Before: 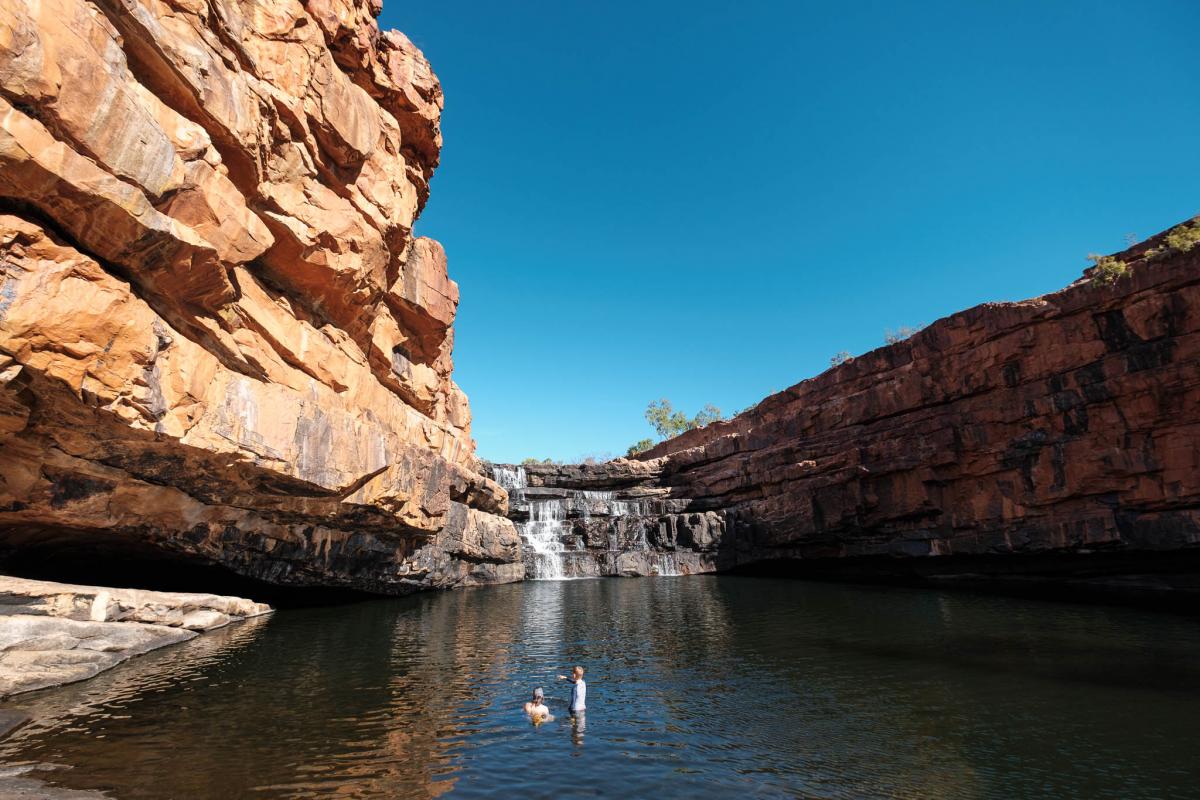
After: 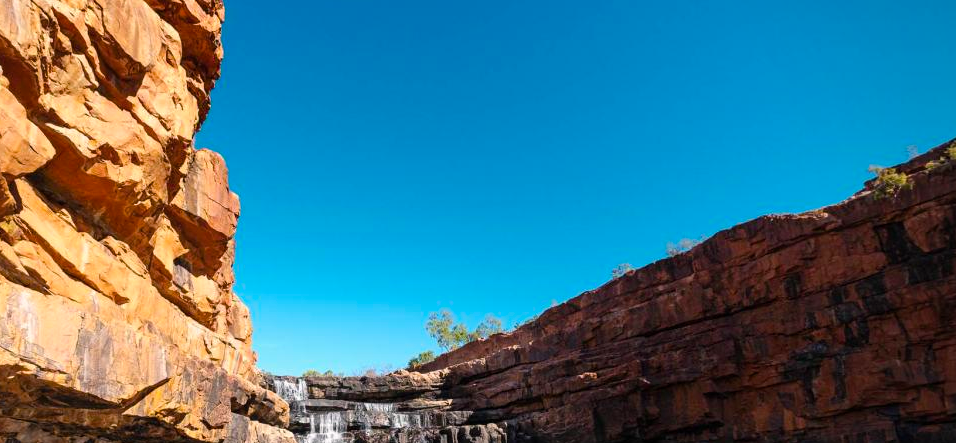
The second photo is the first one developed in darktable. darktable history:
vignetting: fall-off radius 93.56%, brightness -0.186, saturation -0.305, center (-0.149, 0.013)
crop: left 18.252%, top 11.104%, right 2.039%, bottom 33.403%
color balance rgb: power › hue 74.79°, highlights gain › luminance 0.634%, highlights gain › chroma 0.447%, highlights gain › hue 40.82°, perceptual saturation grading › global saturation 30.232%, global vibrance 20%
